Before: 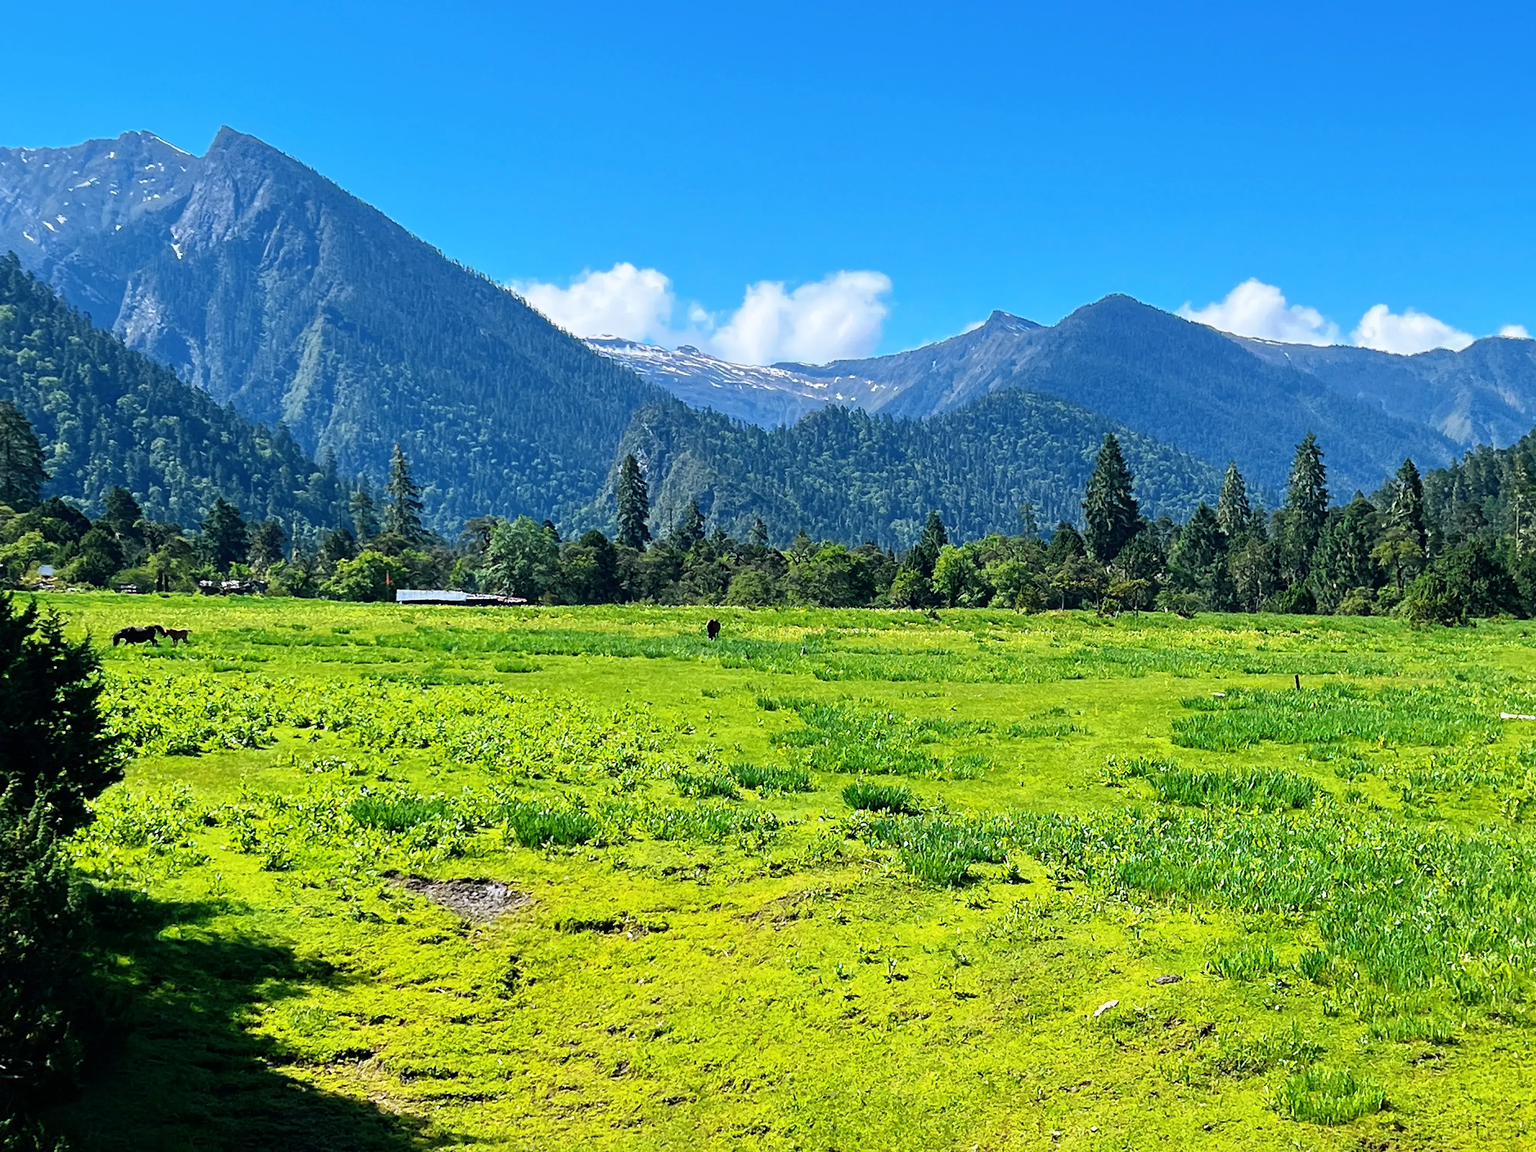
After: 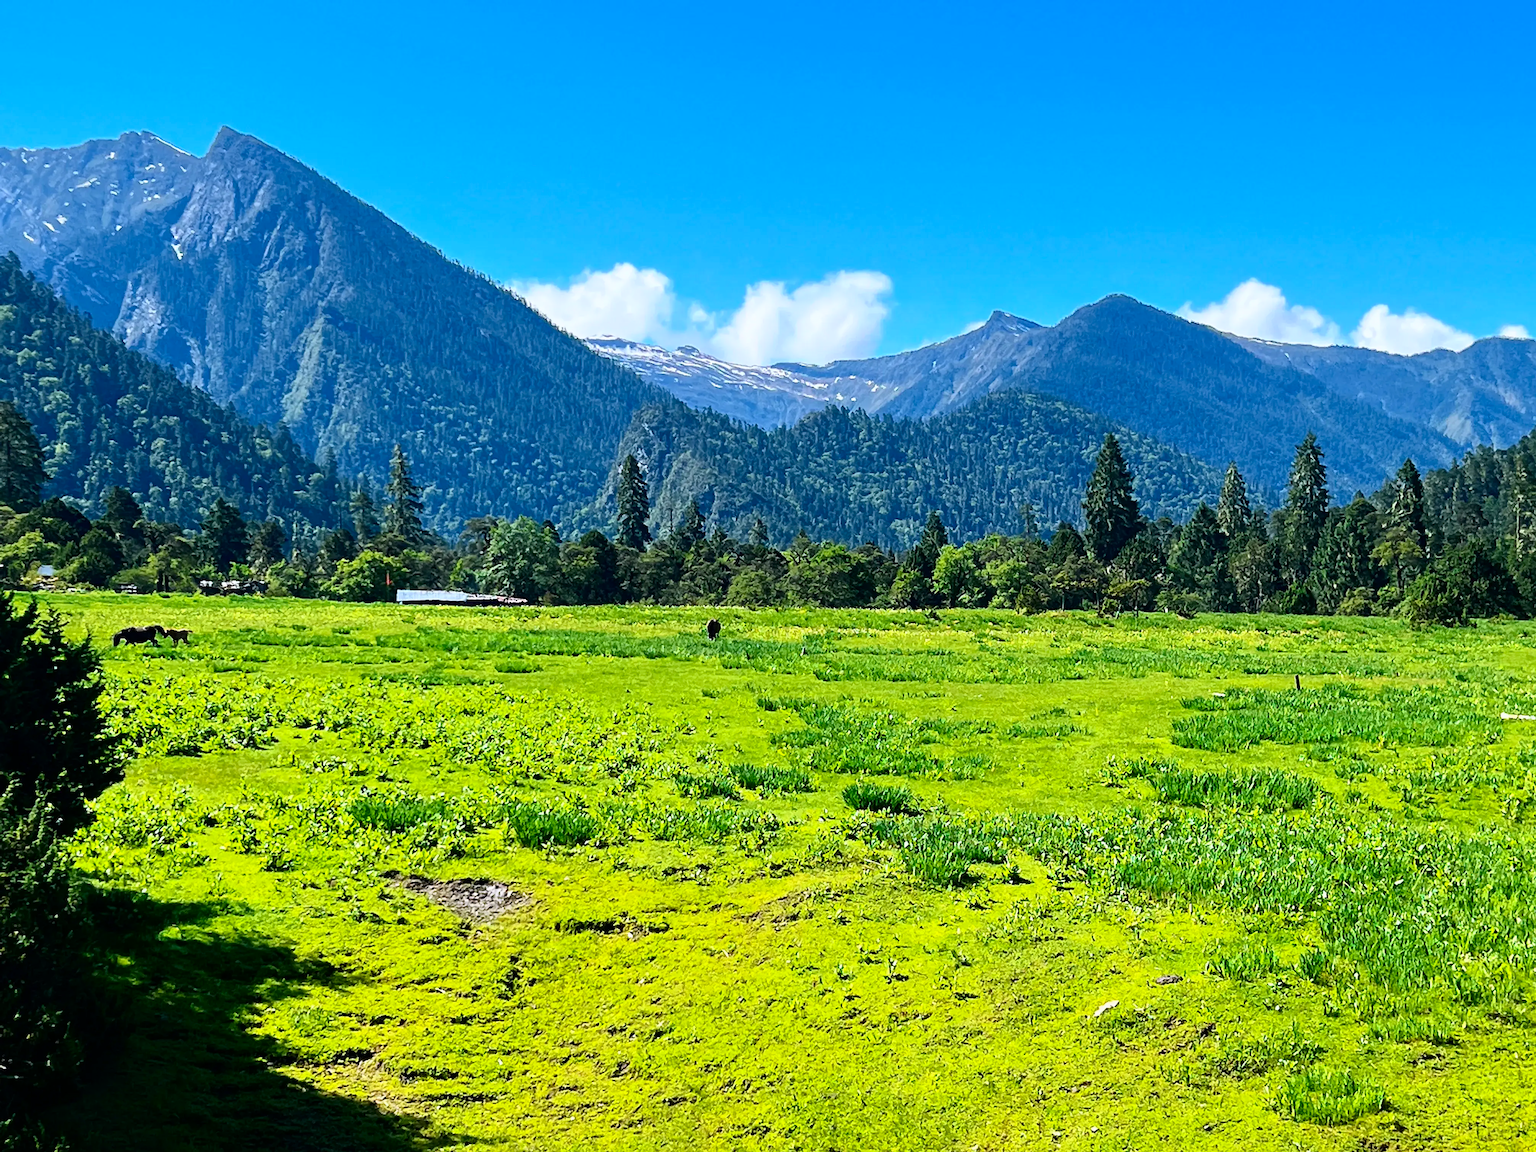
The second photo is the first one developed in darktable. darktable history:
contrast brightness saturation: contrast 0.155, brightness -0.007, saturation 0.101
